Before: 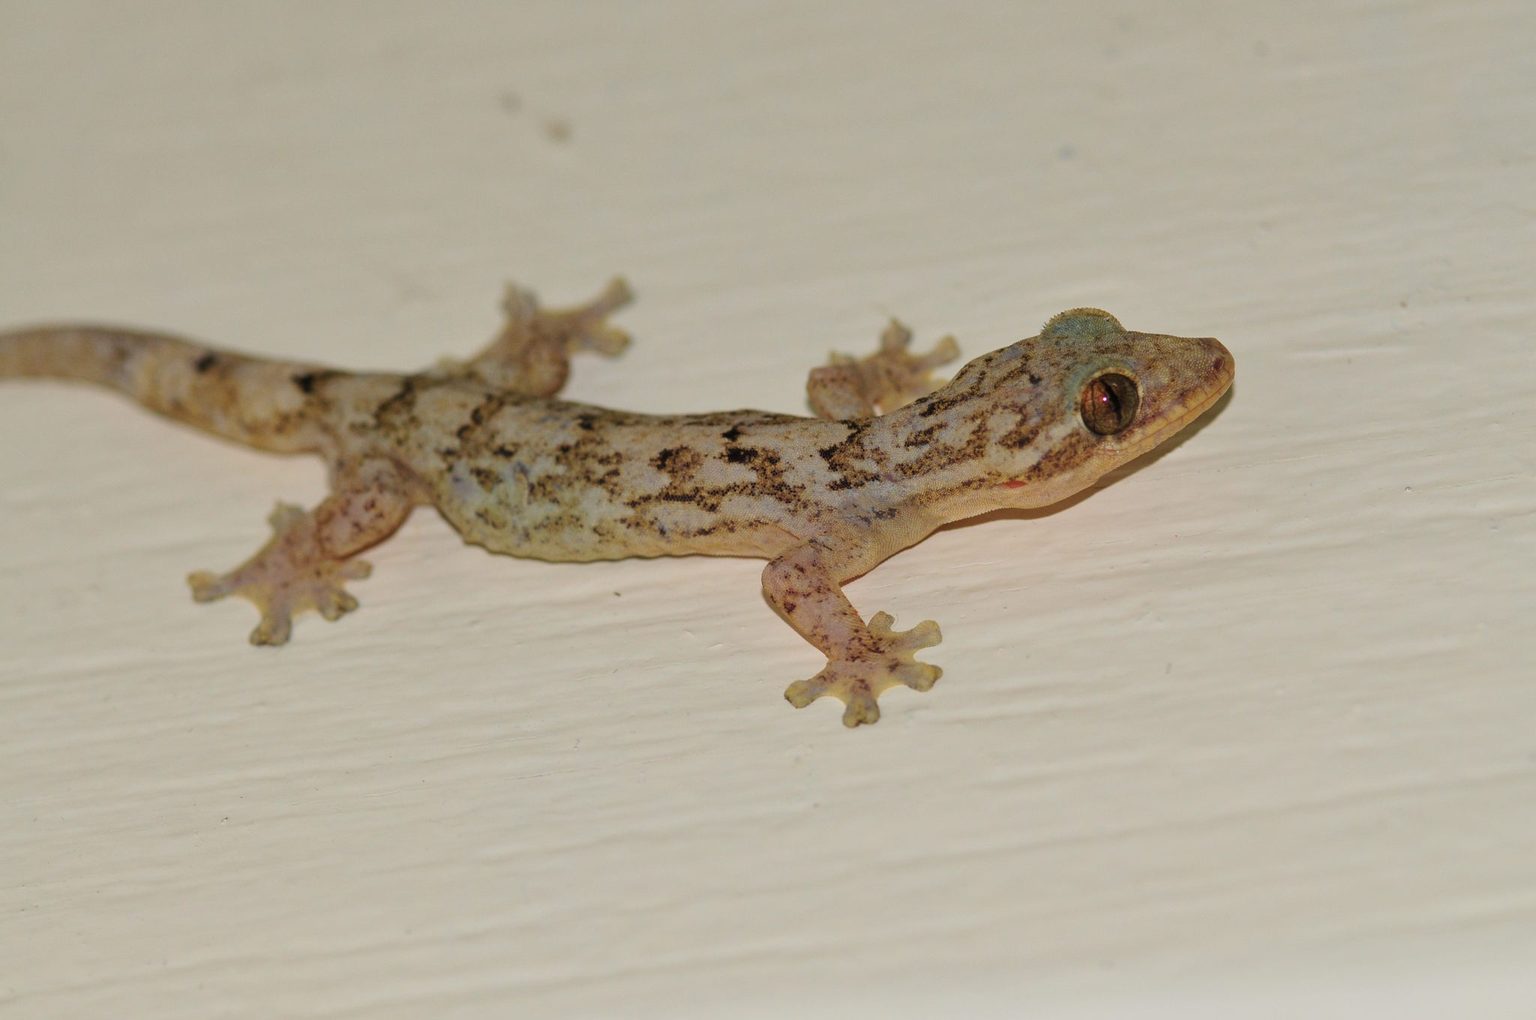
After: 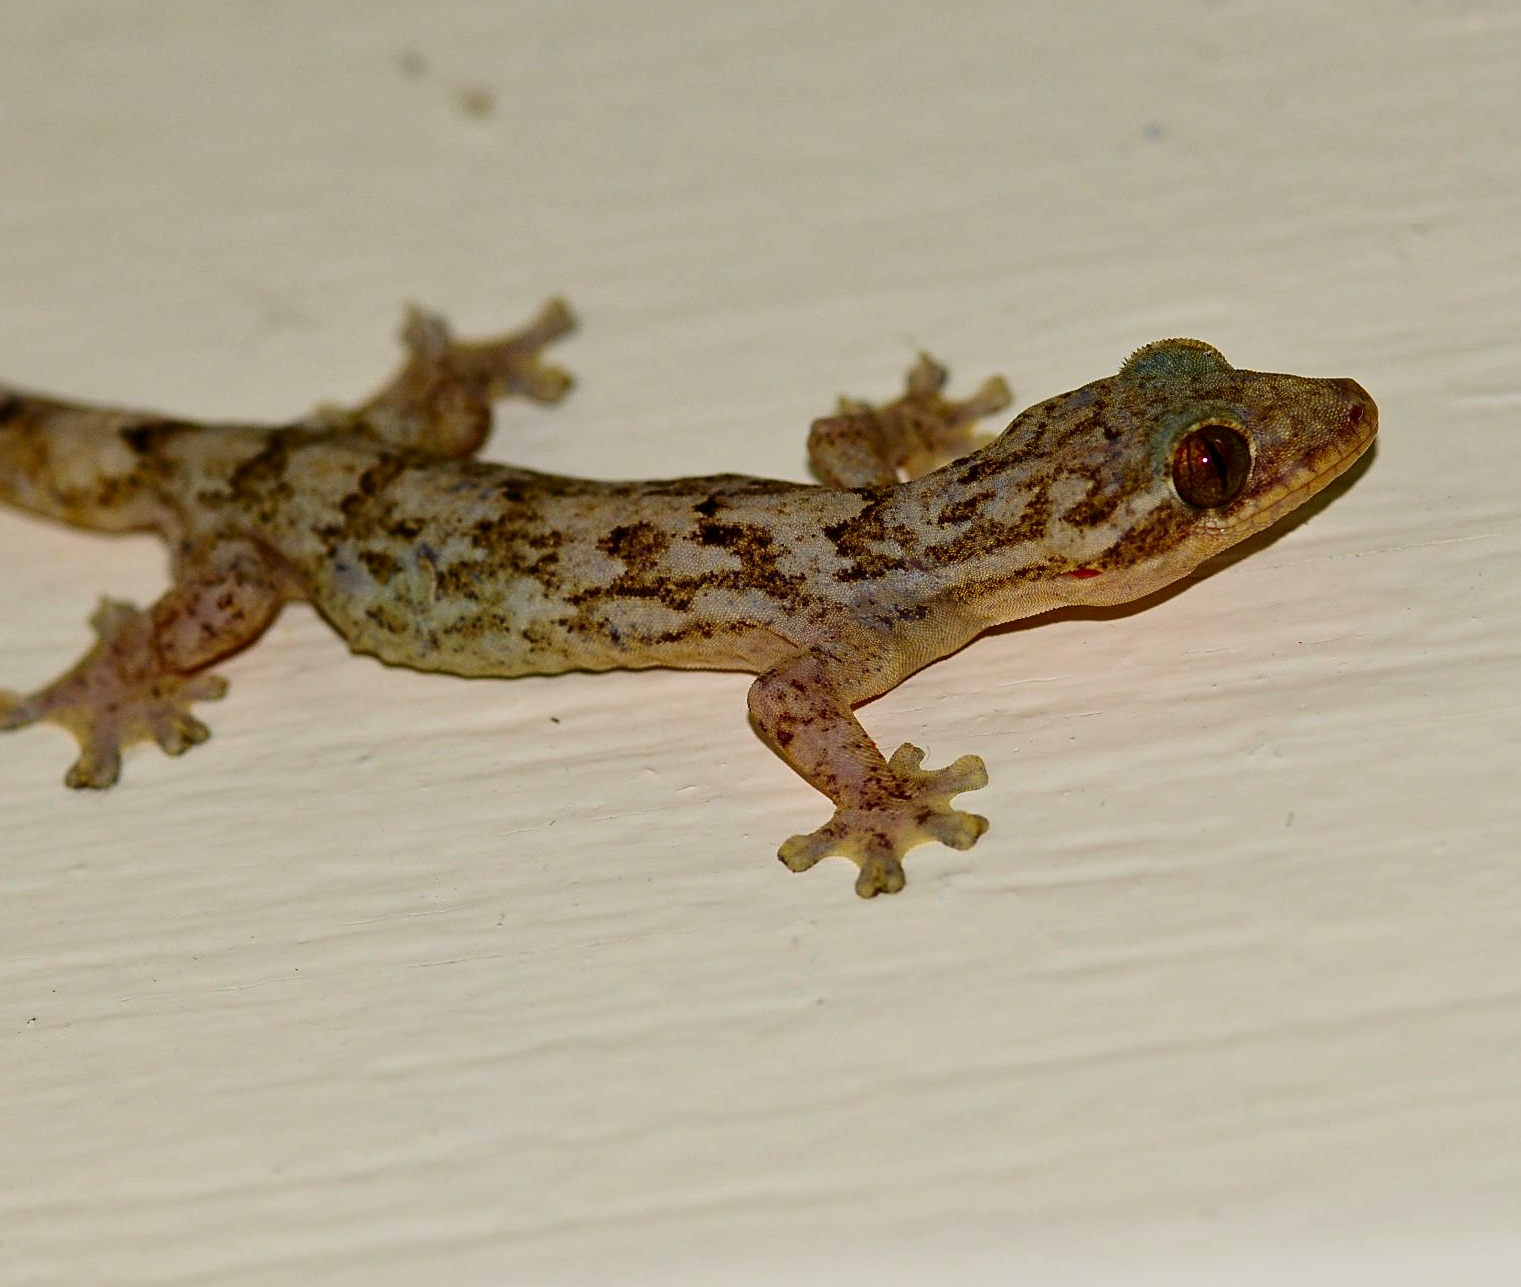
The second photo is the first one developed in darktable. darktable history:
contrast brightness saturation: contrast 0.222, brightness -0.19, saturation 0.244
sharpen: on, module defaults
crop and rotate: left 13.117%, top 5.356%, right 12.584%
